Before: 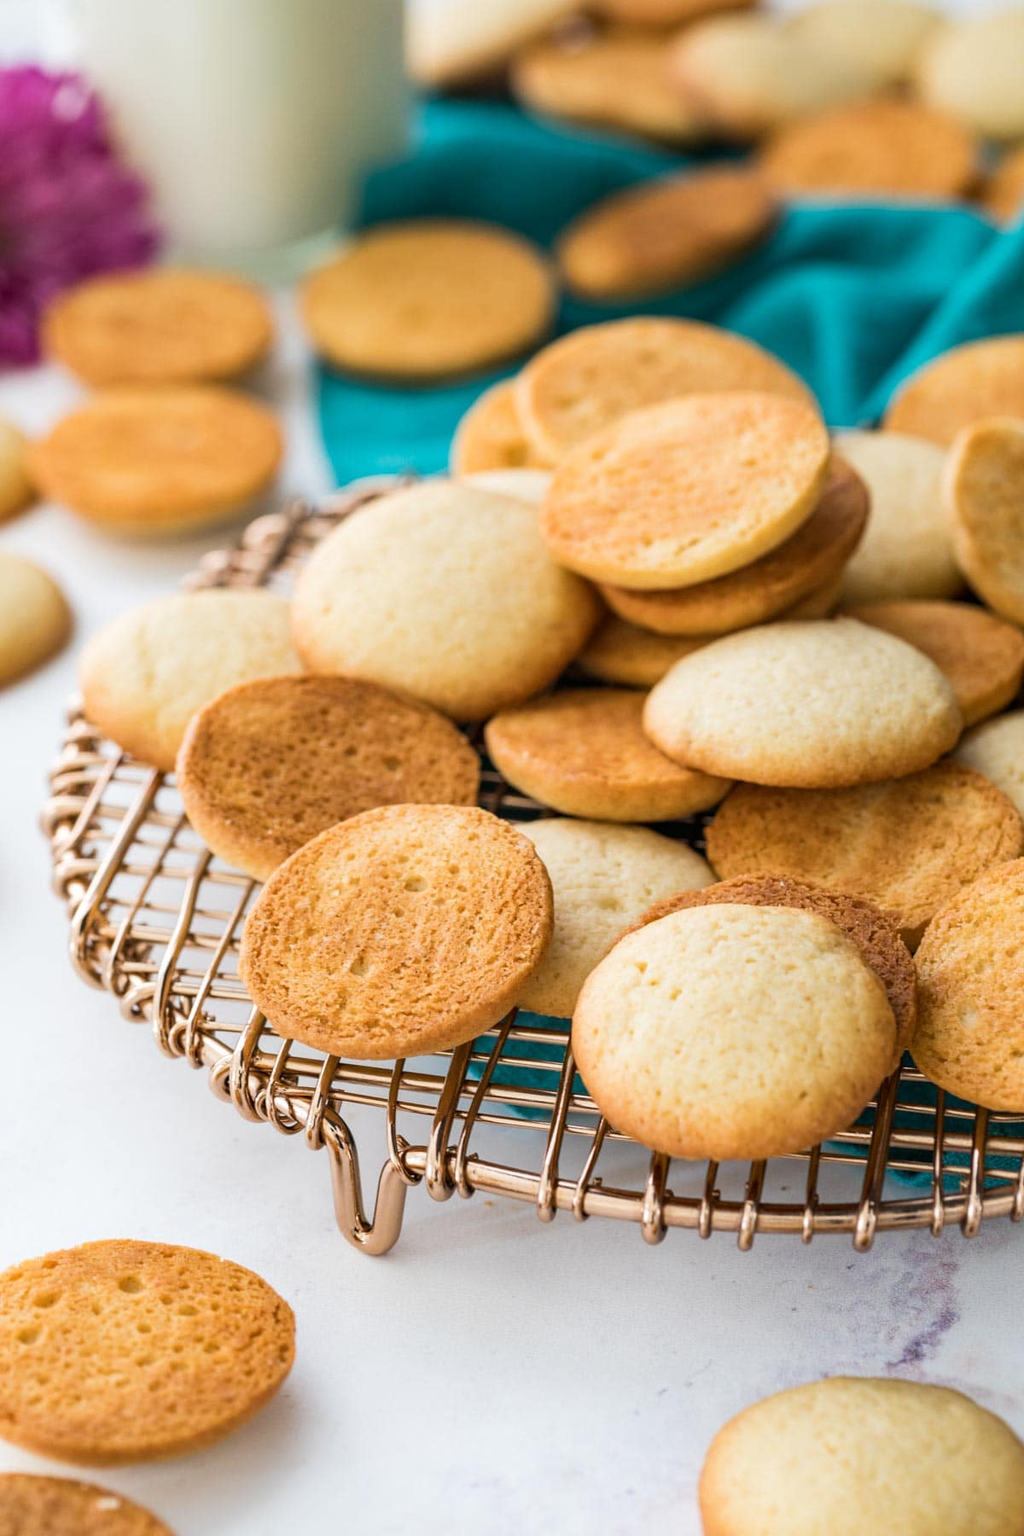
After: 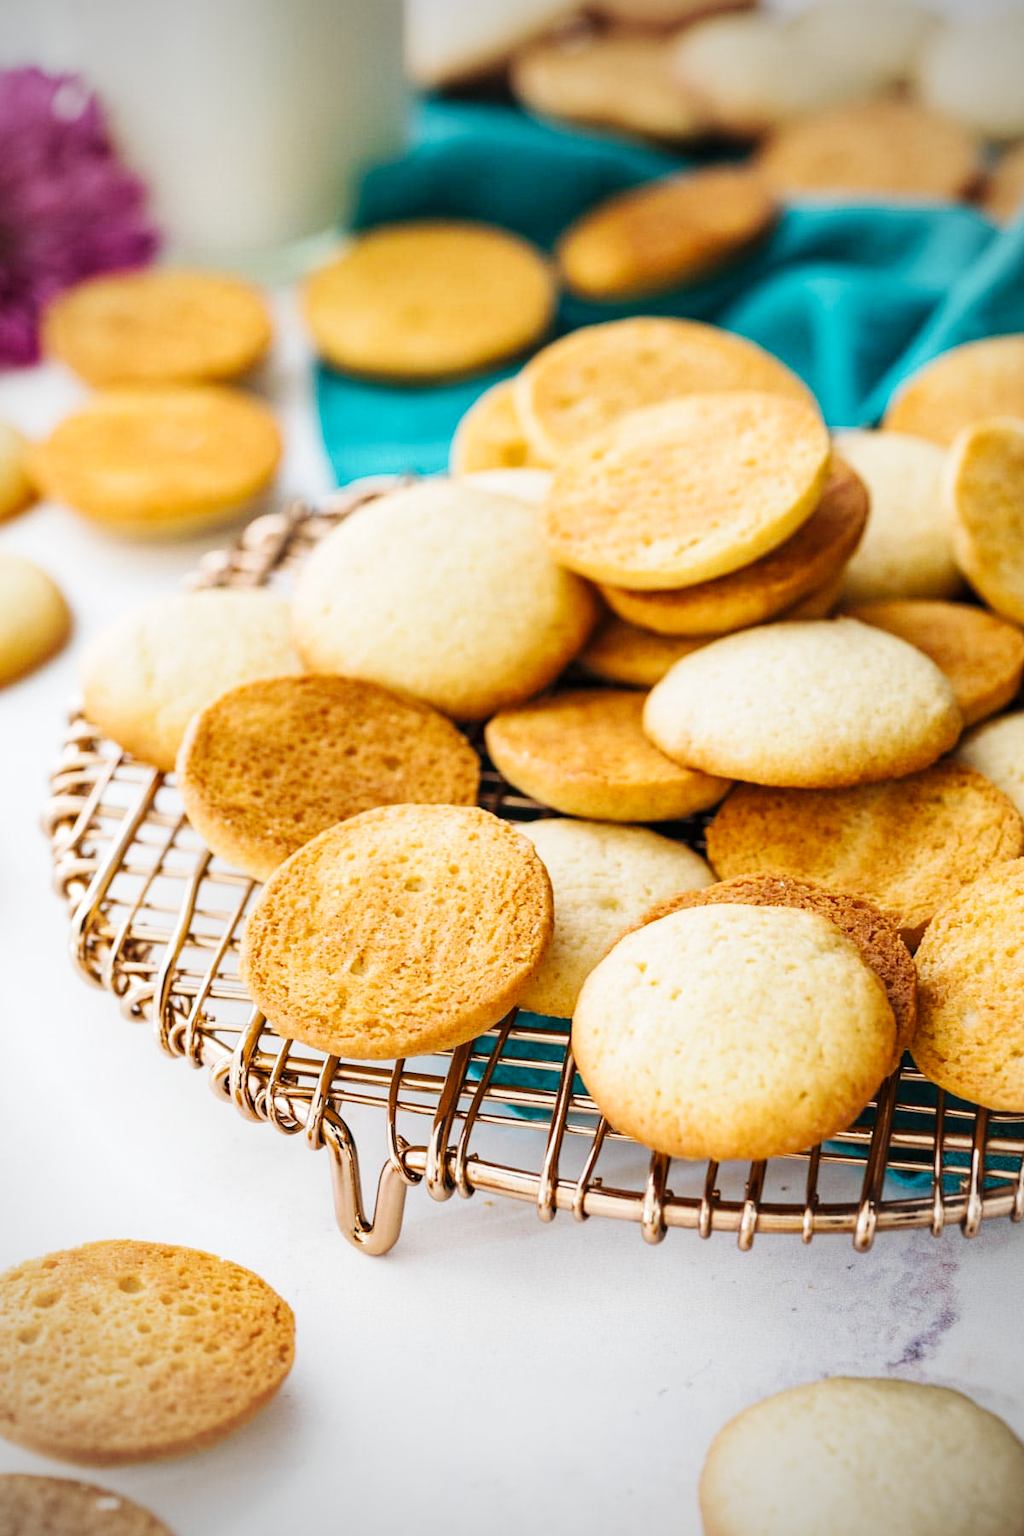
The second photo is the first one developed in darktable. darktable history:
tone equalizer: edges refinement/feathering 500, mask exposure compensation -1.57 EV, preserve details no
base curve: curves: ch0 [(0, 0) (0.032, 0.025) (0.121, 0.166) (0.206, 0.329) (0.605, 0.79) (1, 1)], preserve colors none
shadows and highlights: radius 126.74, shadows 21.08, highlights -22.02, highlights color adjustment 40.55%, low approximation 0.01
vignetting: fall-off start 71.59%, unbound false
